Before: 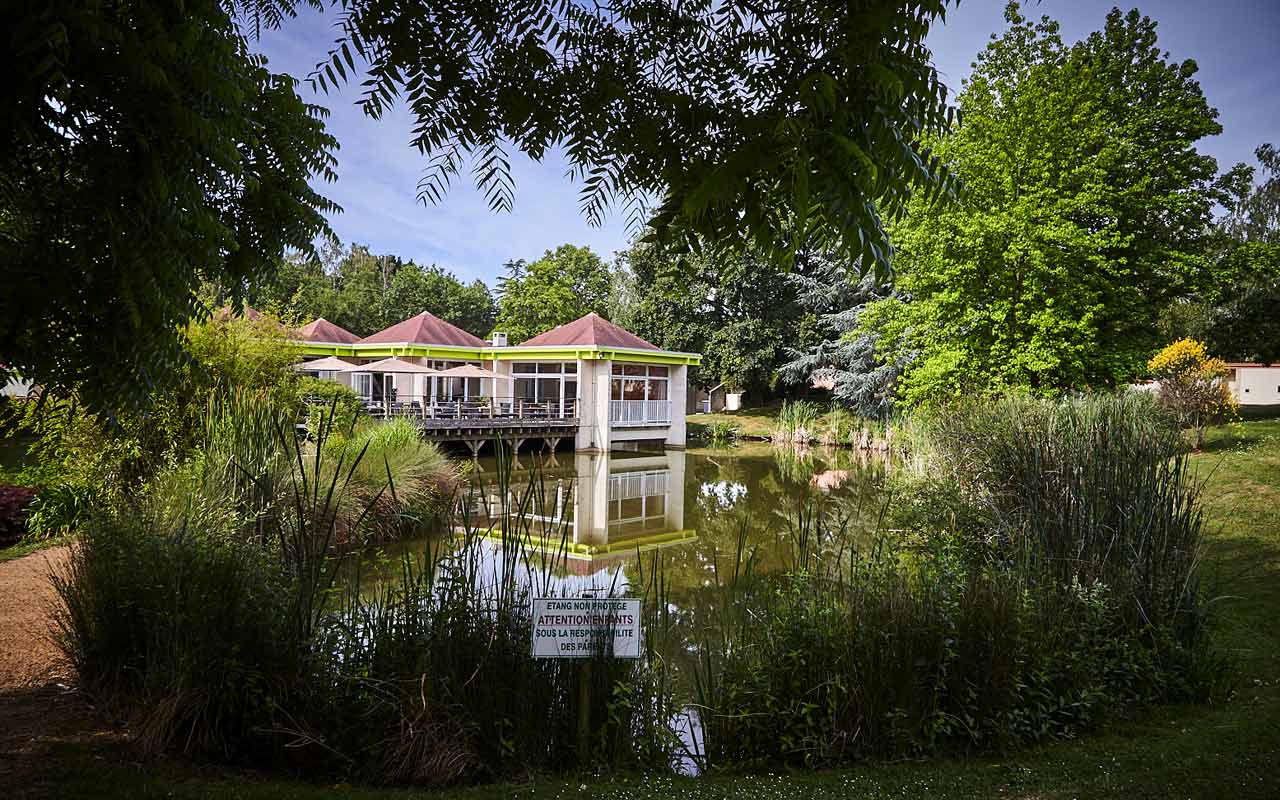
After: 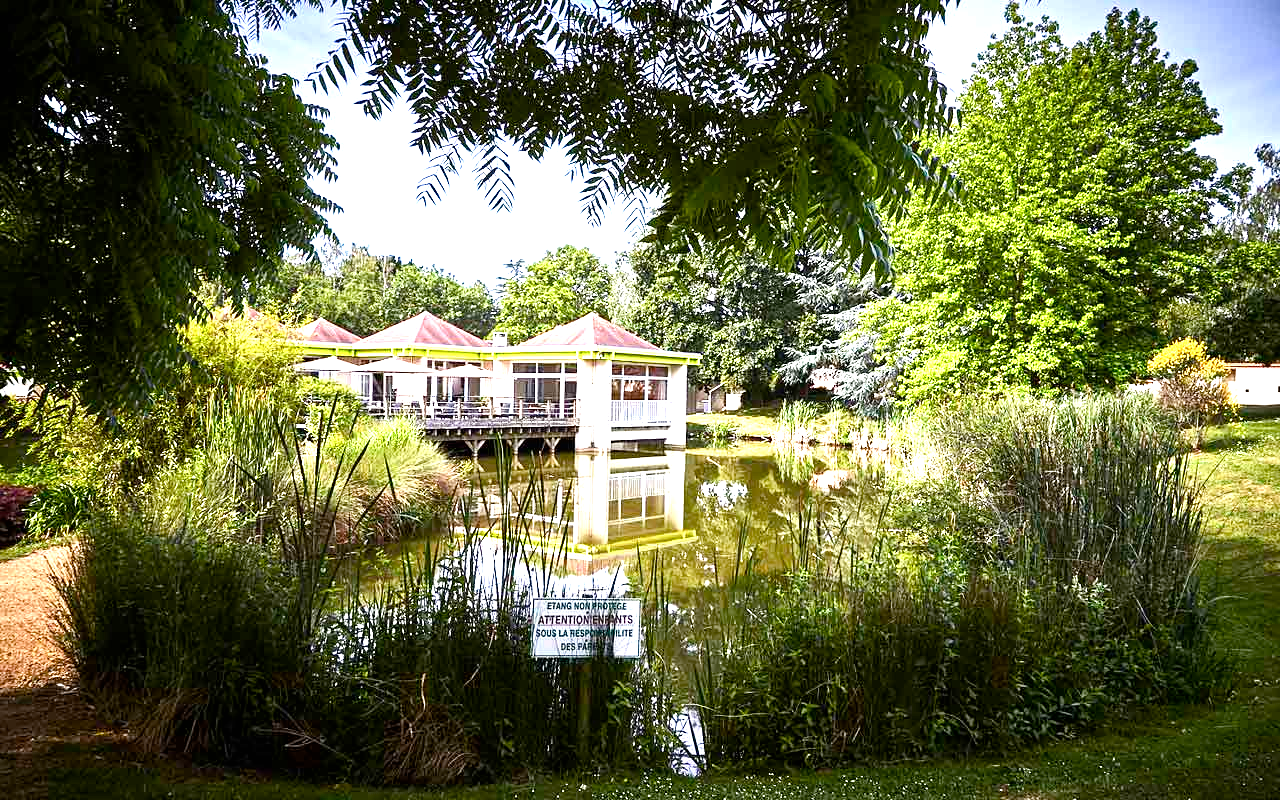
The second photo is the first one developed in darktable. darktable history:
color balance rgb: shadows lift › luminance -20%, power › hue 72.24°, highlights gain › luminance 15%, global offset › hue 171.6°, perceptual saturation grading › highlights -15%, perceptual saturation grading › shadows 25%, global vibrance 35%, contrast 10%
exposure: black level correction 0, exposure 0.95 EV, compensate exposure bias true, compensate highlight preservation false
